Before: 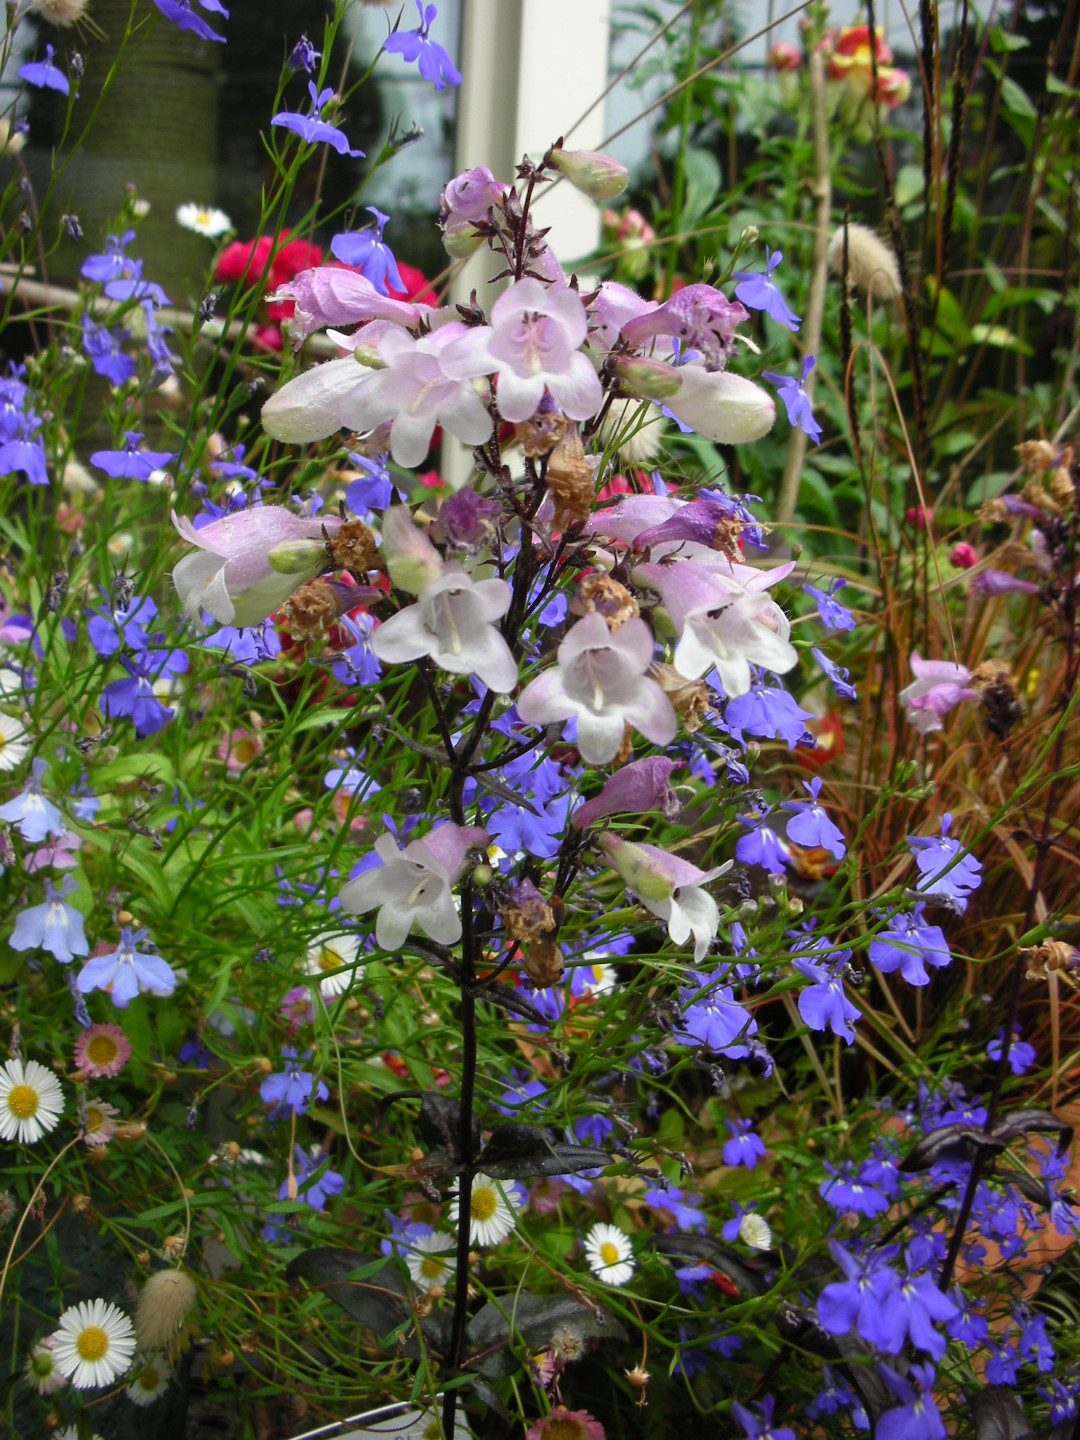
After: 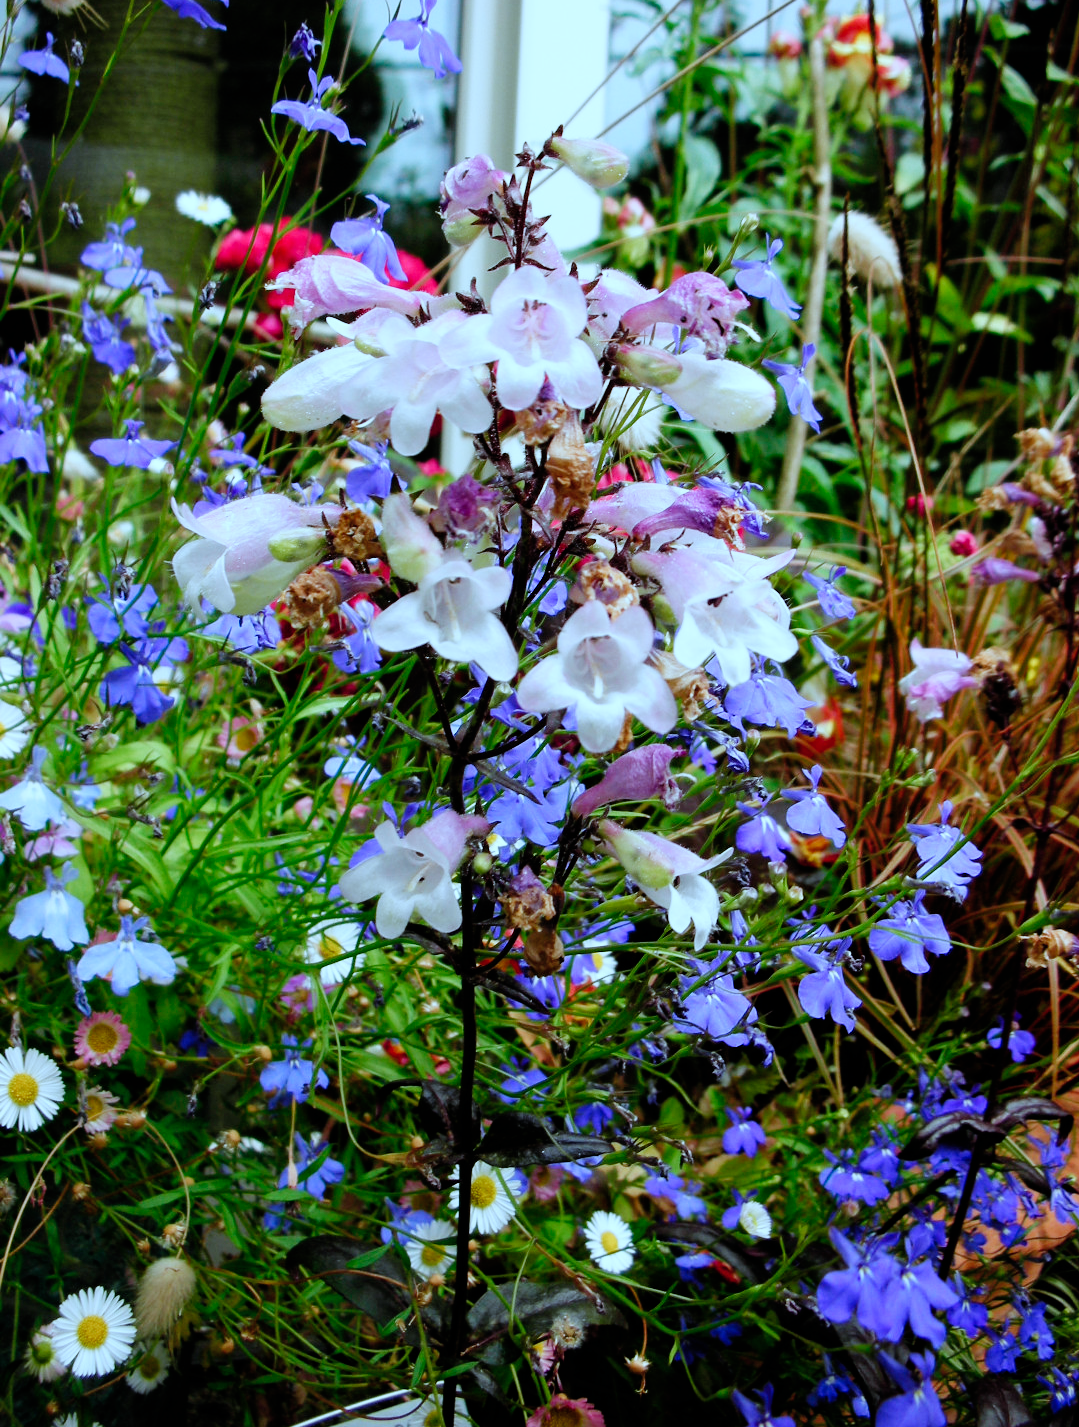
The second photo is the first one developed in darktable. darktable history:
filmic rgb: black relative exposure -7.5 EV, white relative exposure 4.99 EV, hardness 3.31, contrast 1.298, add noise in highlights 0.002, preserve chrominance no, color science v3 (2019), use custom middle-gray values true, contrast in highlights soft
crop: top 0.86%, right 0.035%
exposure: exposure 0.49 EV, compensate highlight preservation false
color correction: highlights a* -9.06, highlights b* -23.34
